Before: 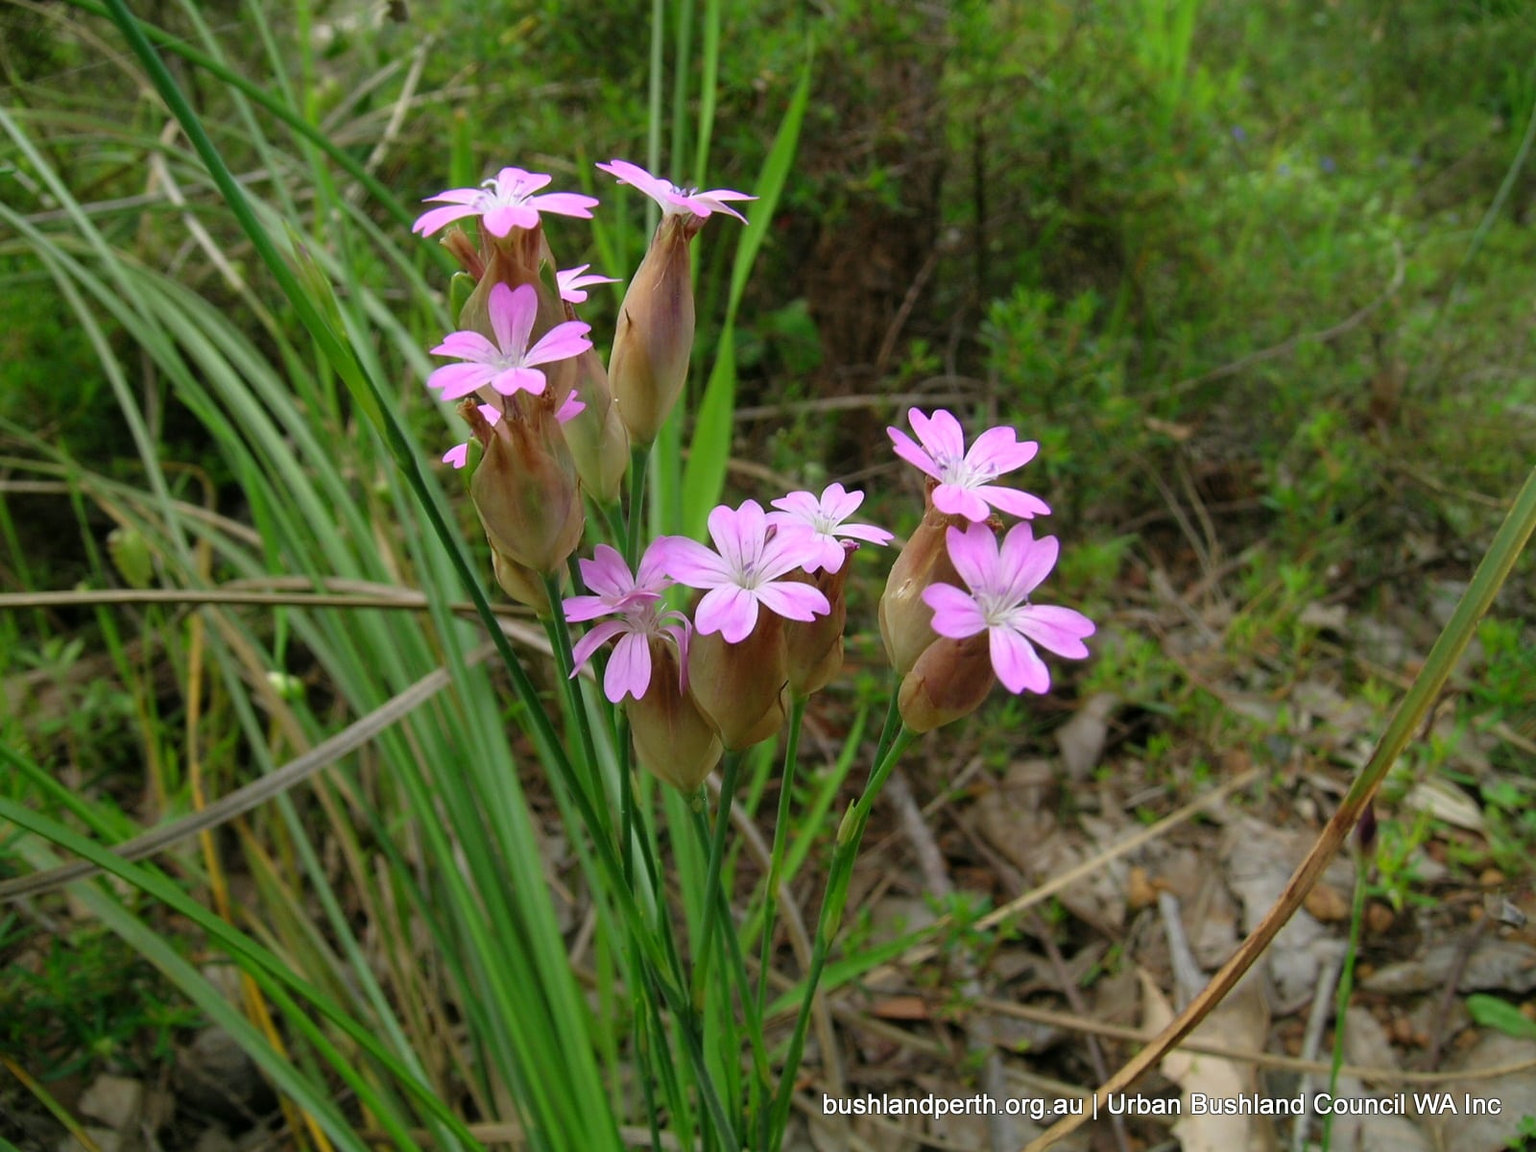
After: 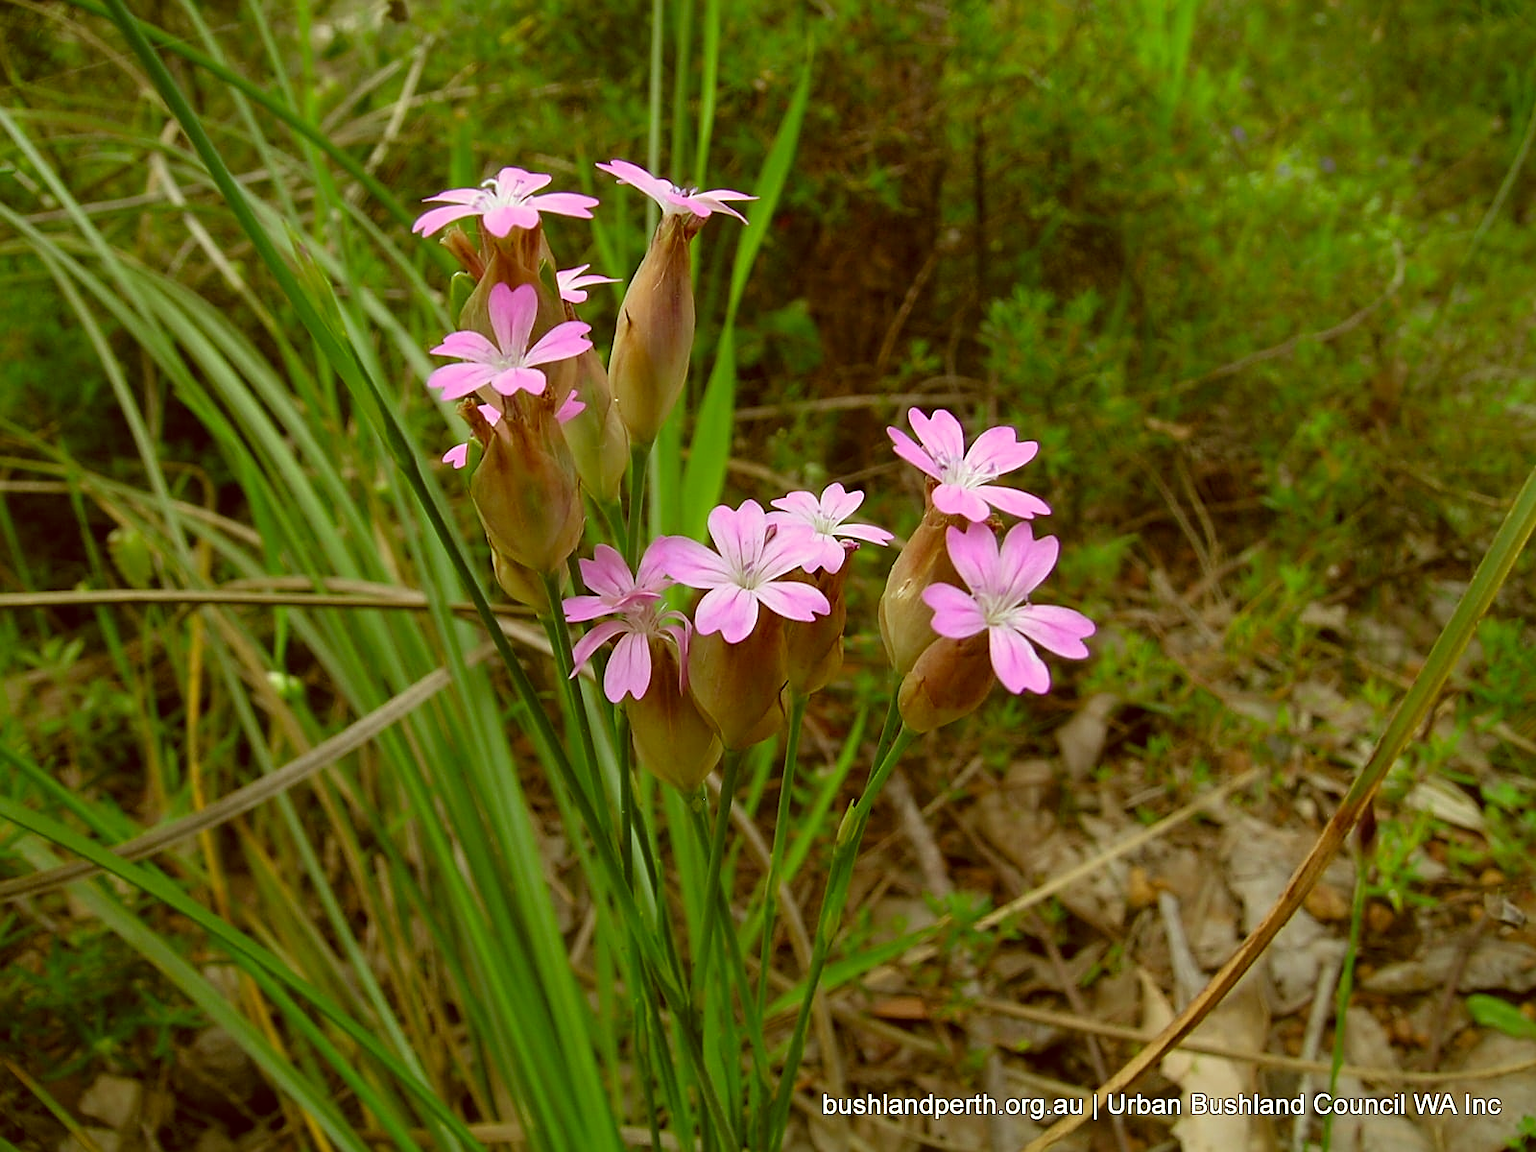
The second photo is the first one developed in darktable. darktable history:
tone equalizer: -8 EV 0.064 EV, edges refinement/feathering 500, mask exposure compensation -1.57 EV, preserve details no
color correction: highlights a* -5.61, highlights b* 9.8, shadows a* 9.79, shadows b* 24.98
sharpen: on, module defaults
